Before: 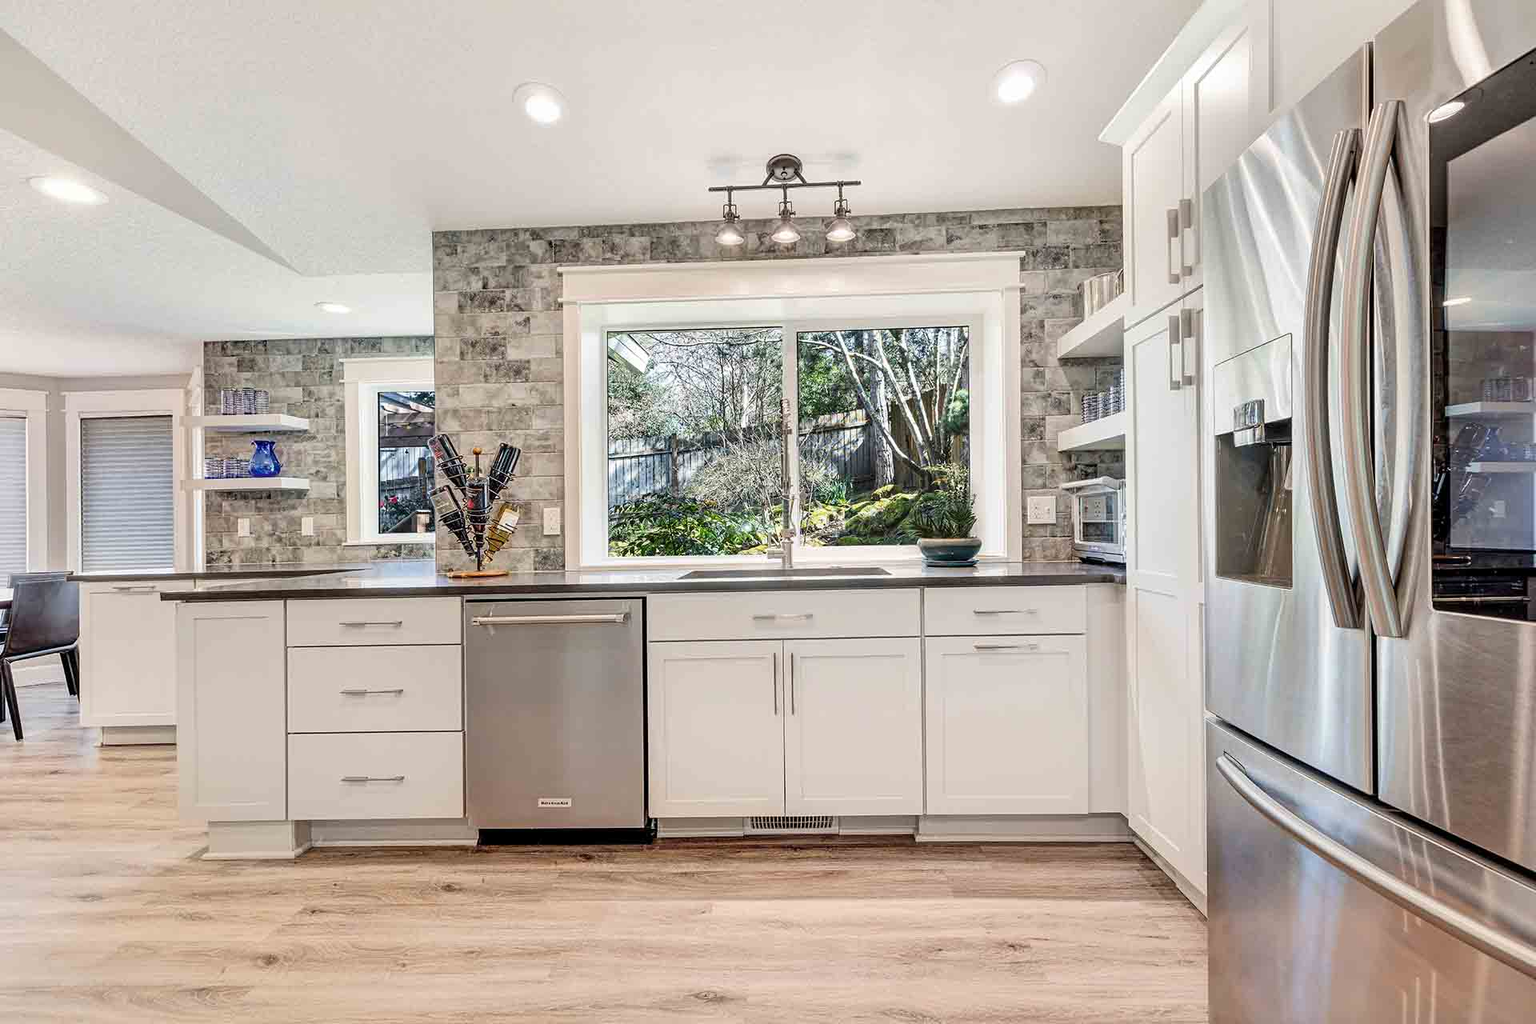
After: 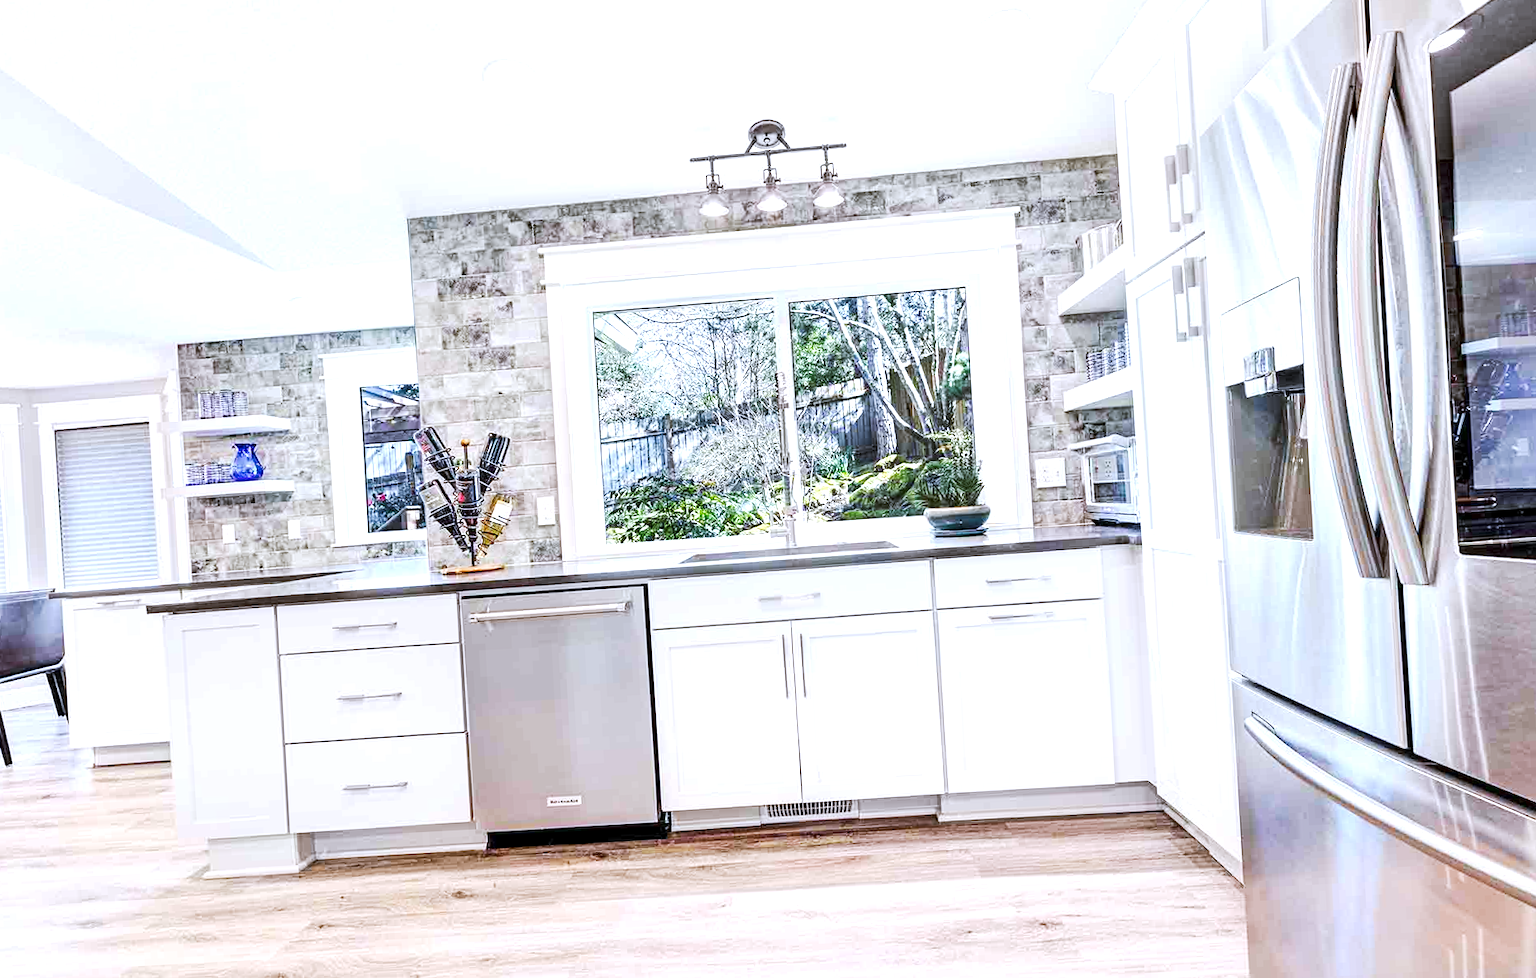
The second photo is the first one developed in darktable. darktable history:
white balance: red 0.948, green 1.02, blue 1.176
rotate and perspective: rotation -3°, crop left 0.031, crop right 0.968, crop top 0.07, crop bottom 0.93
tone curve: curves: ch0 [(0, 0) (0.003, 0.006) (0.011, 0.015) (0.025, 0.032) (0.044, 0.054) (0.069, 0.079) (0.1, 0.111) (0.136, 0.146) (0.177, 0.186) (0.224, 0.229) (0.277, 0.286) (0.335, 0.348) (0.399, 0.426) (0.468, 0.514) (0.543, 0.609) (0.623, 0.706) (0.709, 0.789) (0.801, 0.862) (0.898, 0.926) (1, 1)], preserve colors none
exposure: exposure 0.77 EV, compensate highlight preservation false
